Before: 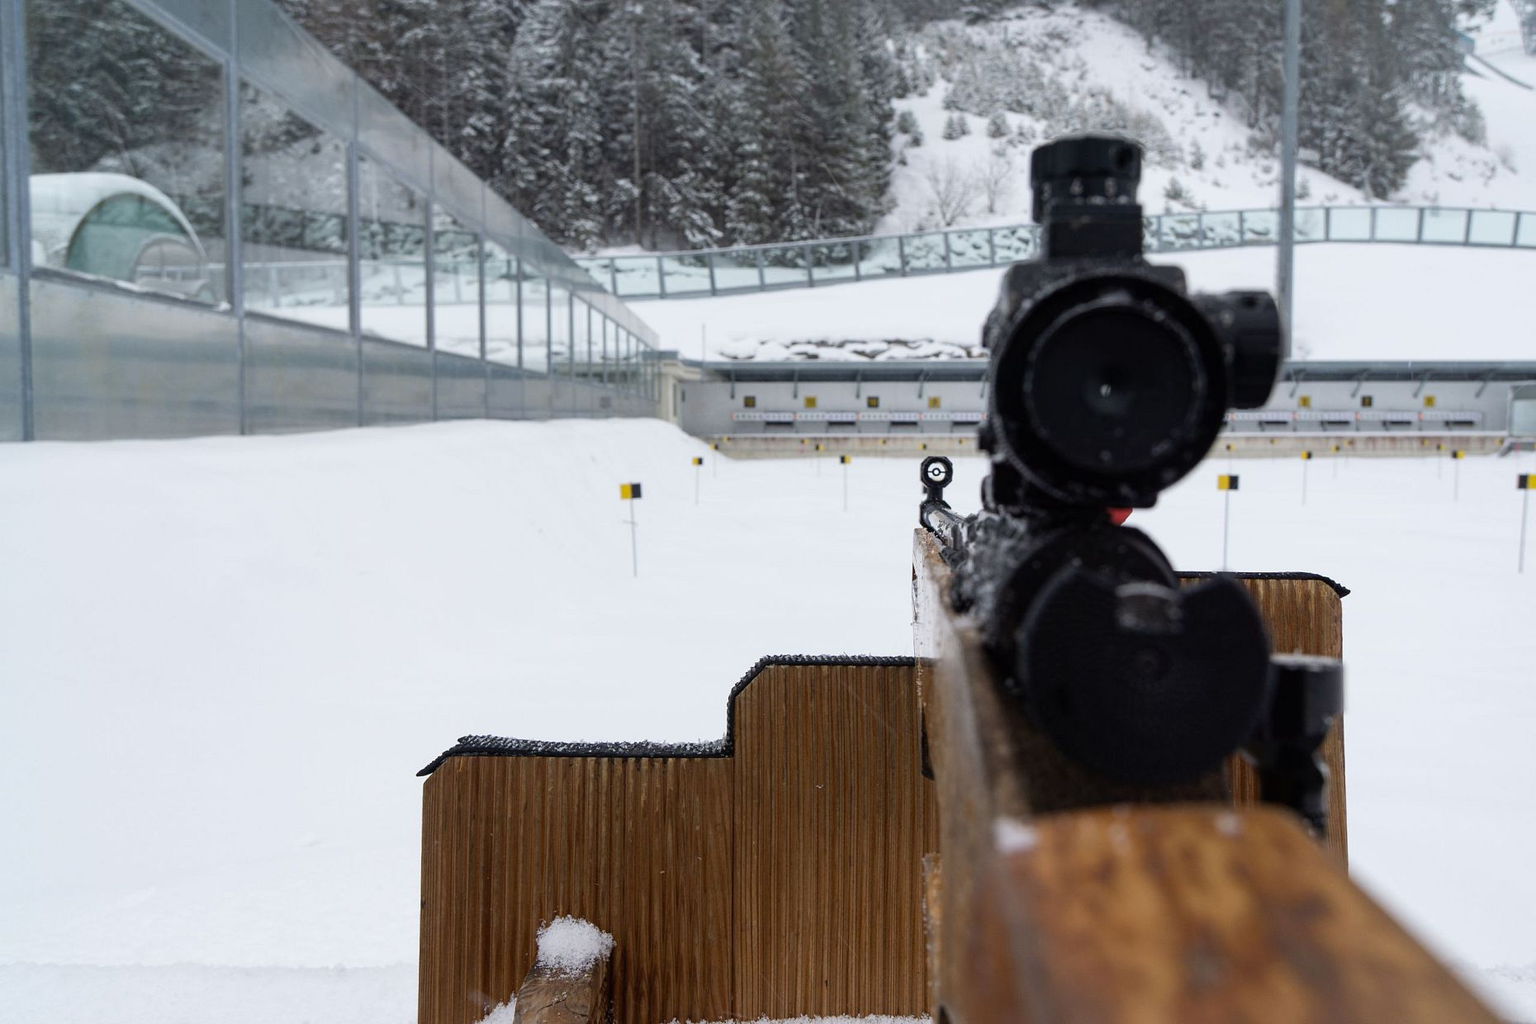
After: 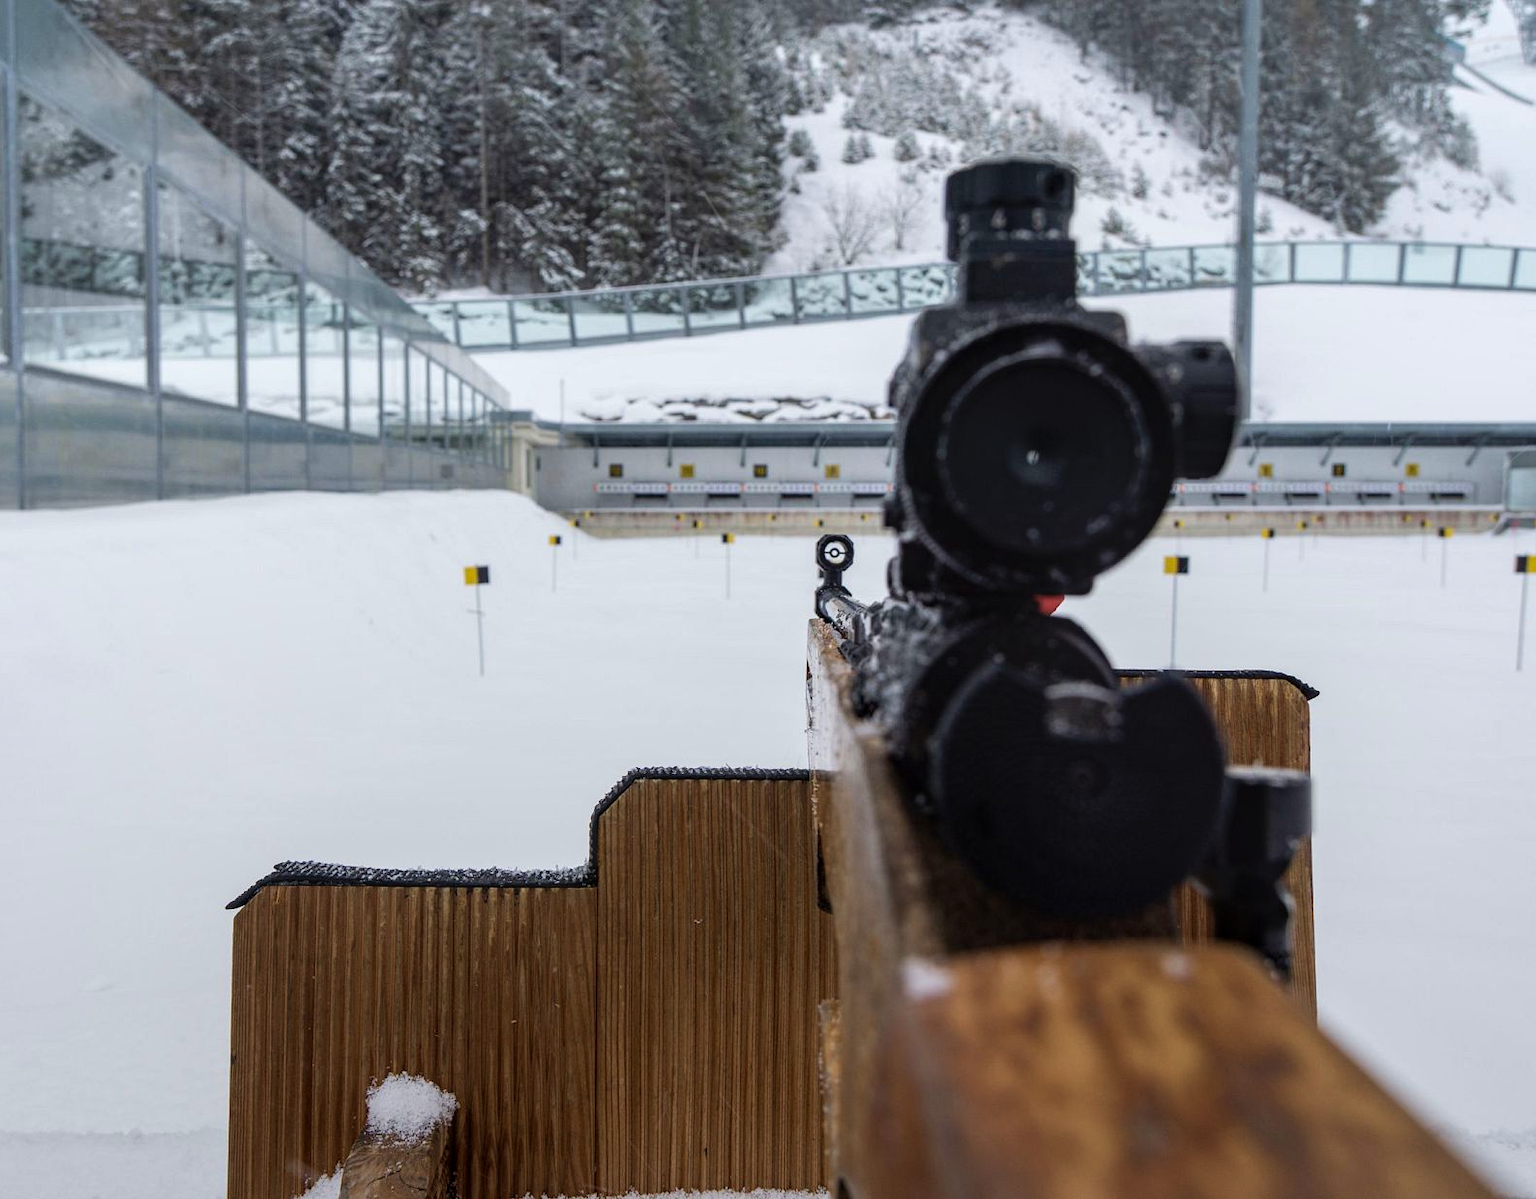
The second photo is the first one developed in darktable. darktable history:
velvia: on, module defaults
local contrast: on, module defaults
crop and rotate: left 14.584%
graduated density: rotation -180°, offset 24.95
